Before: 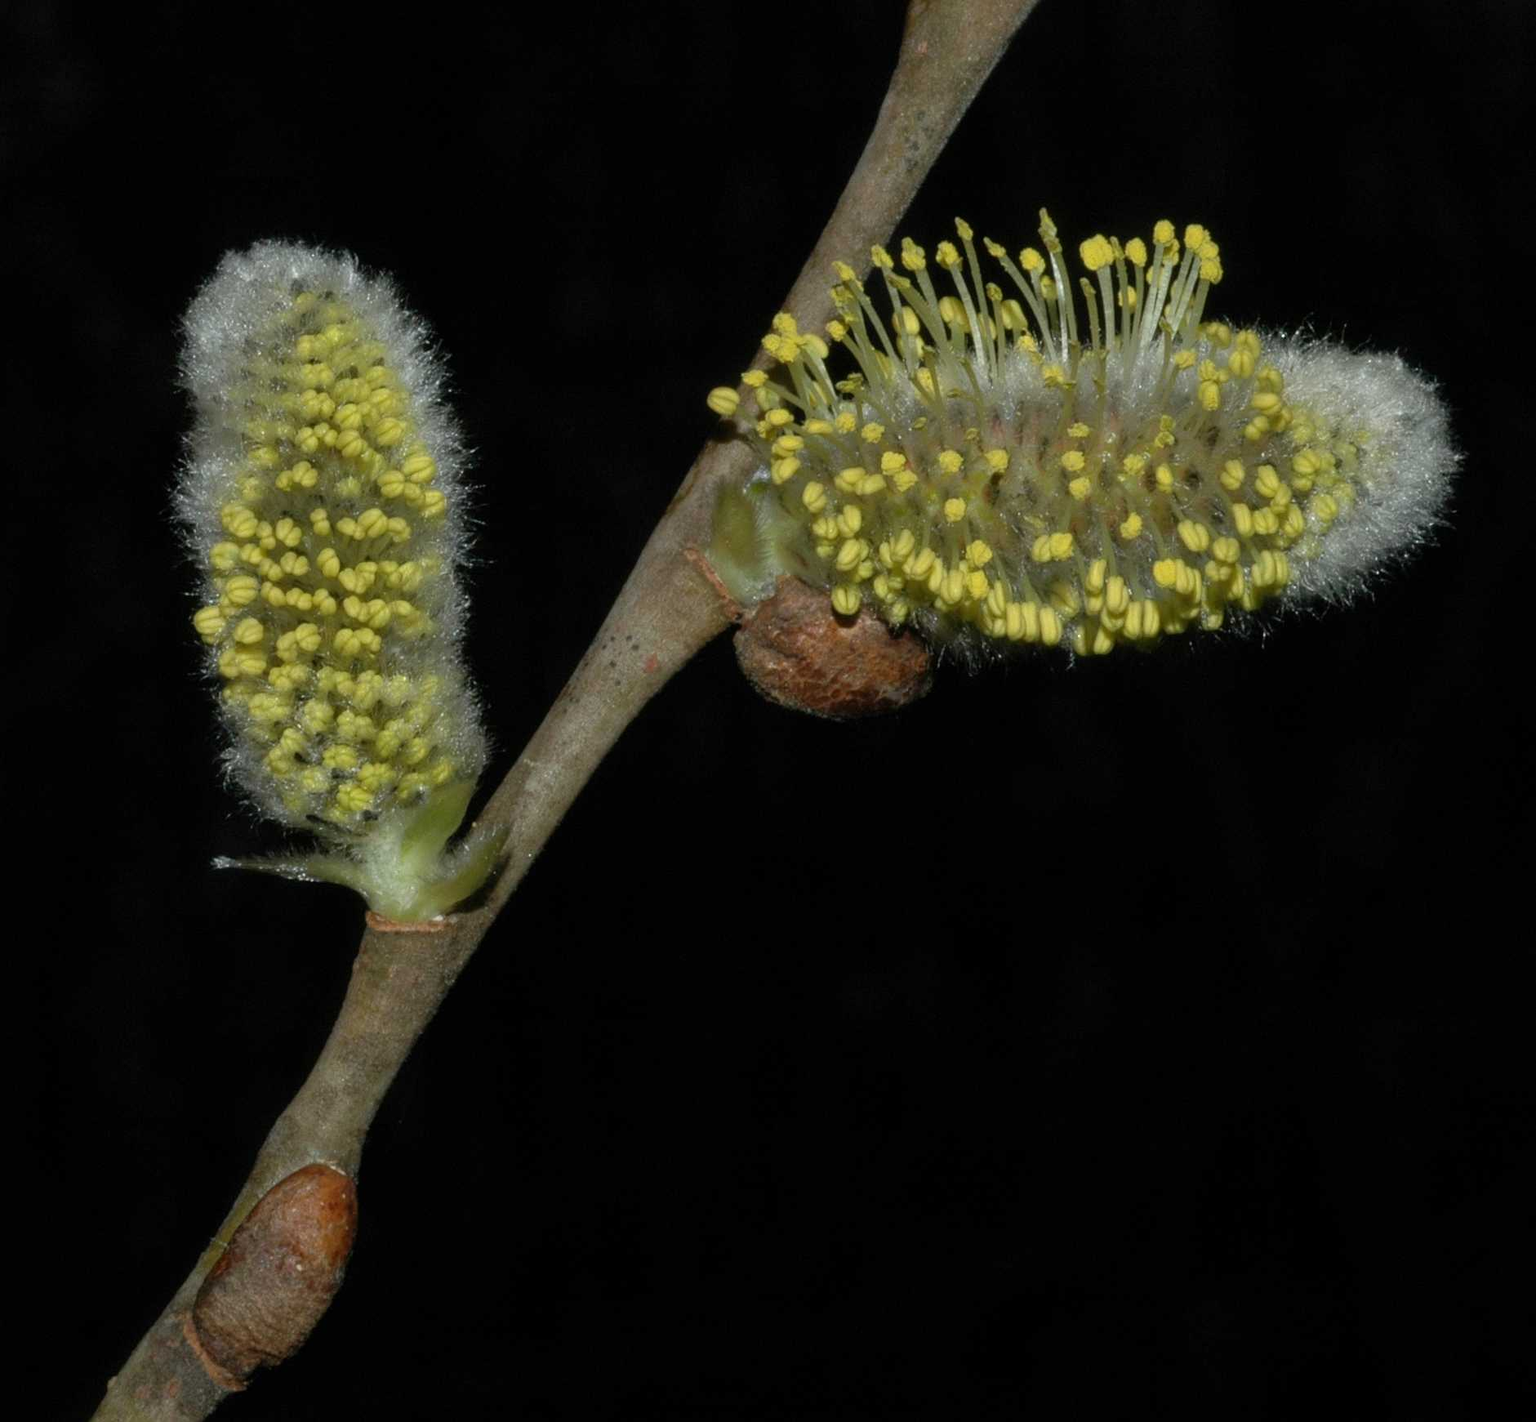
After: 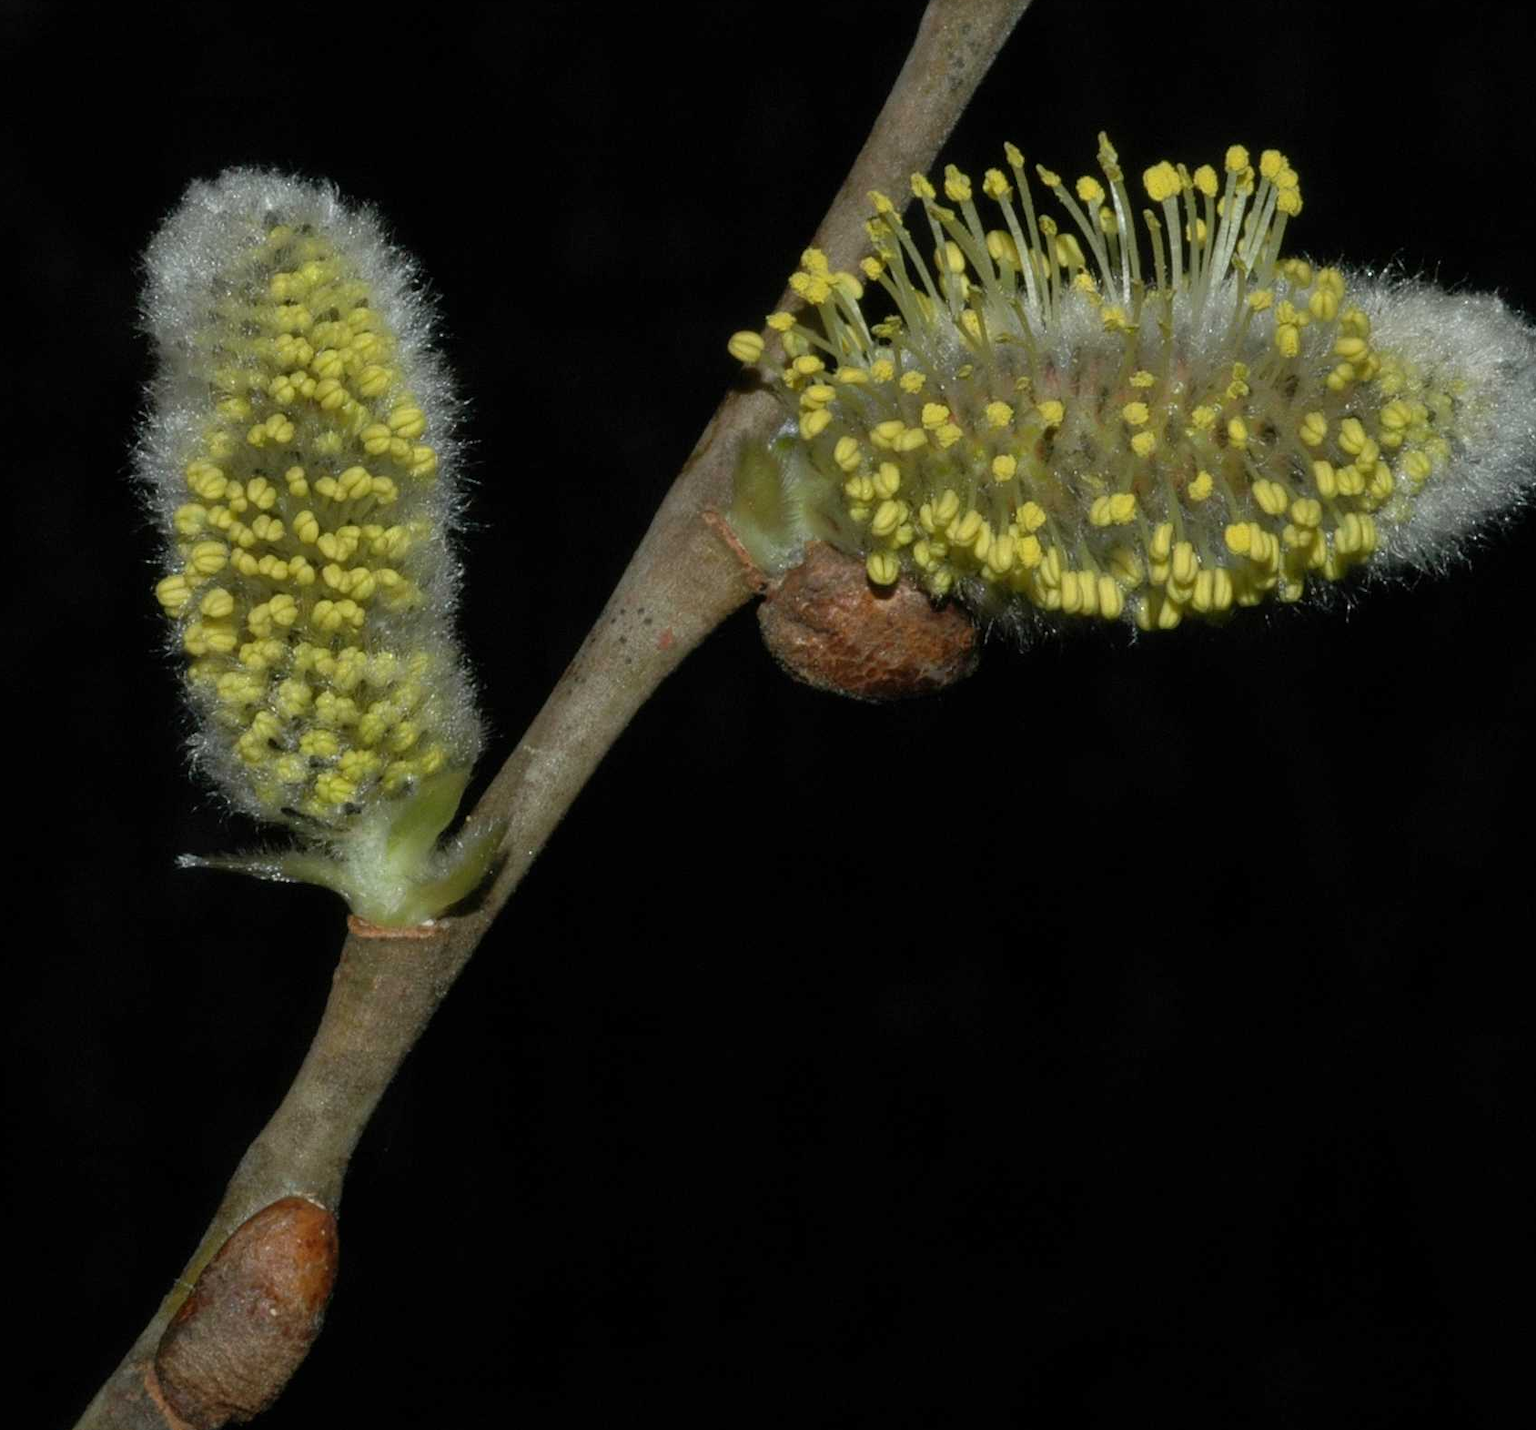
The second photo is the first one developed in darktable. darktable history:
crop: left 3.534%, top 6.356%, right 6.674%, bottom 3.212%
tone equalizer: edges refinement/feathering 500, mask exposure compensation -1.57 EV, preserve details no
